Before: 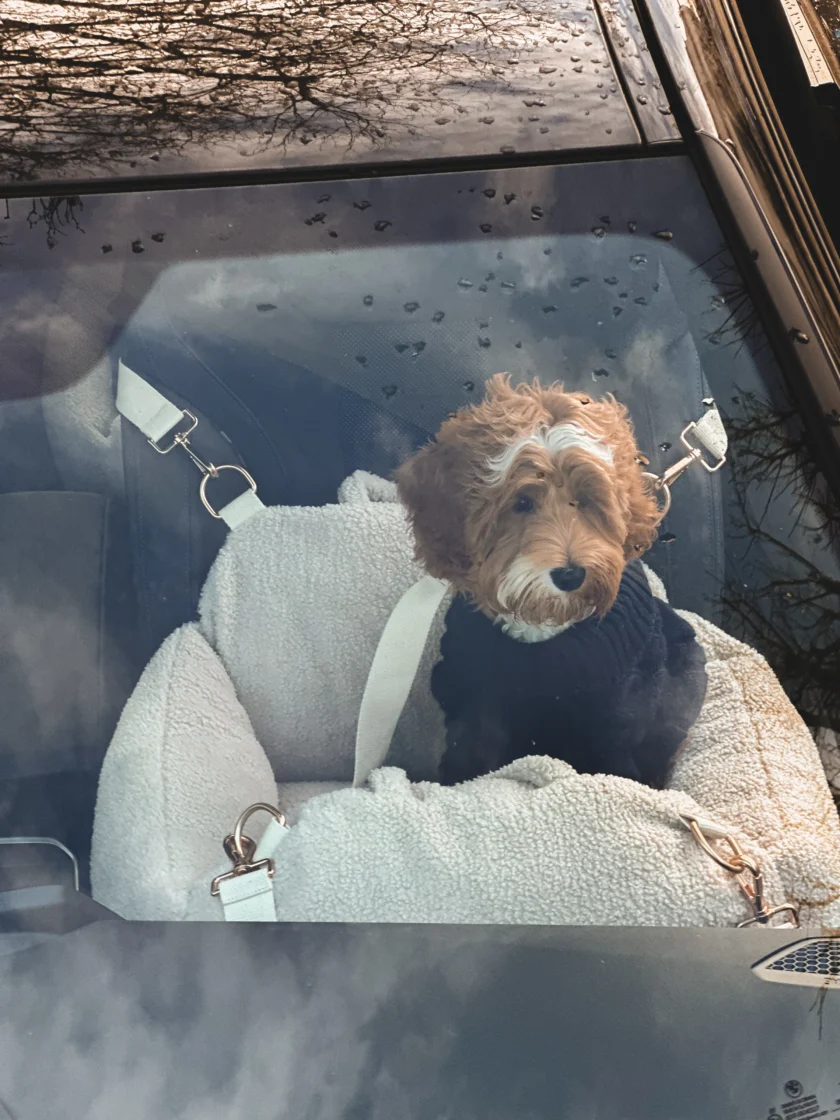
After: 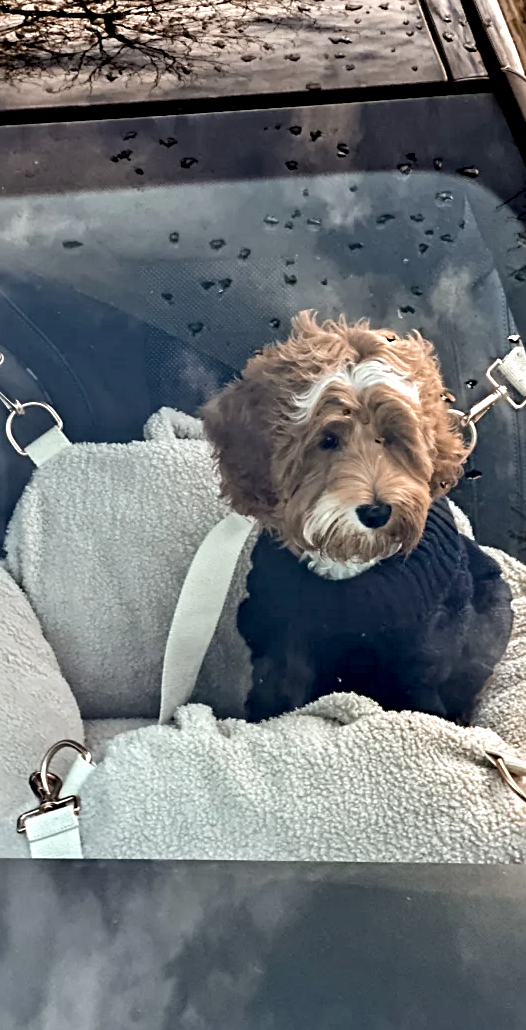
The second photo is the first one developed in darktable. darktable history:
sharpen: radius 2.157, amount 0.381, threshold 0.051
crop and rotate: left 23.145%, top 5.64%, right 14.215%, bottom 2.311%
exposure: black level correction 0.017, exposure -0.005 EV, compensate exposure bias true, compensate highlight preservation false
contrast equalizer: y [[0.511, 0.558, 0.631, 0.632, 0.559, 0.512], [0.5 ×6], [0.507, 0.559, 0.627, 0.644, 0.647, 0.647], [0 ×6], [0 ×6]]
